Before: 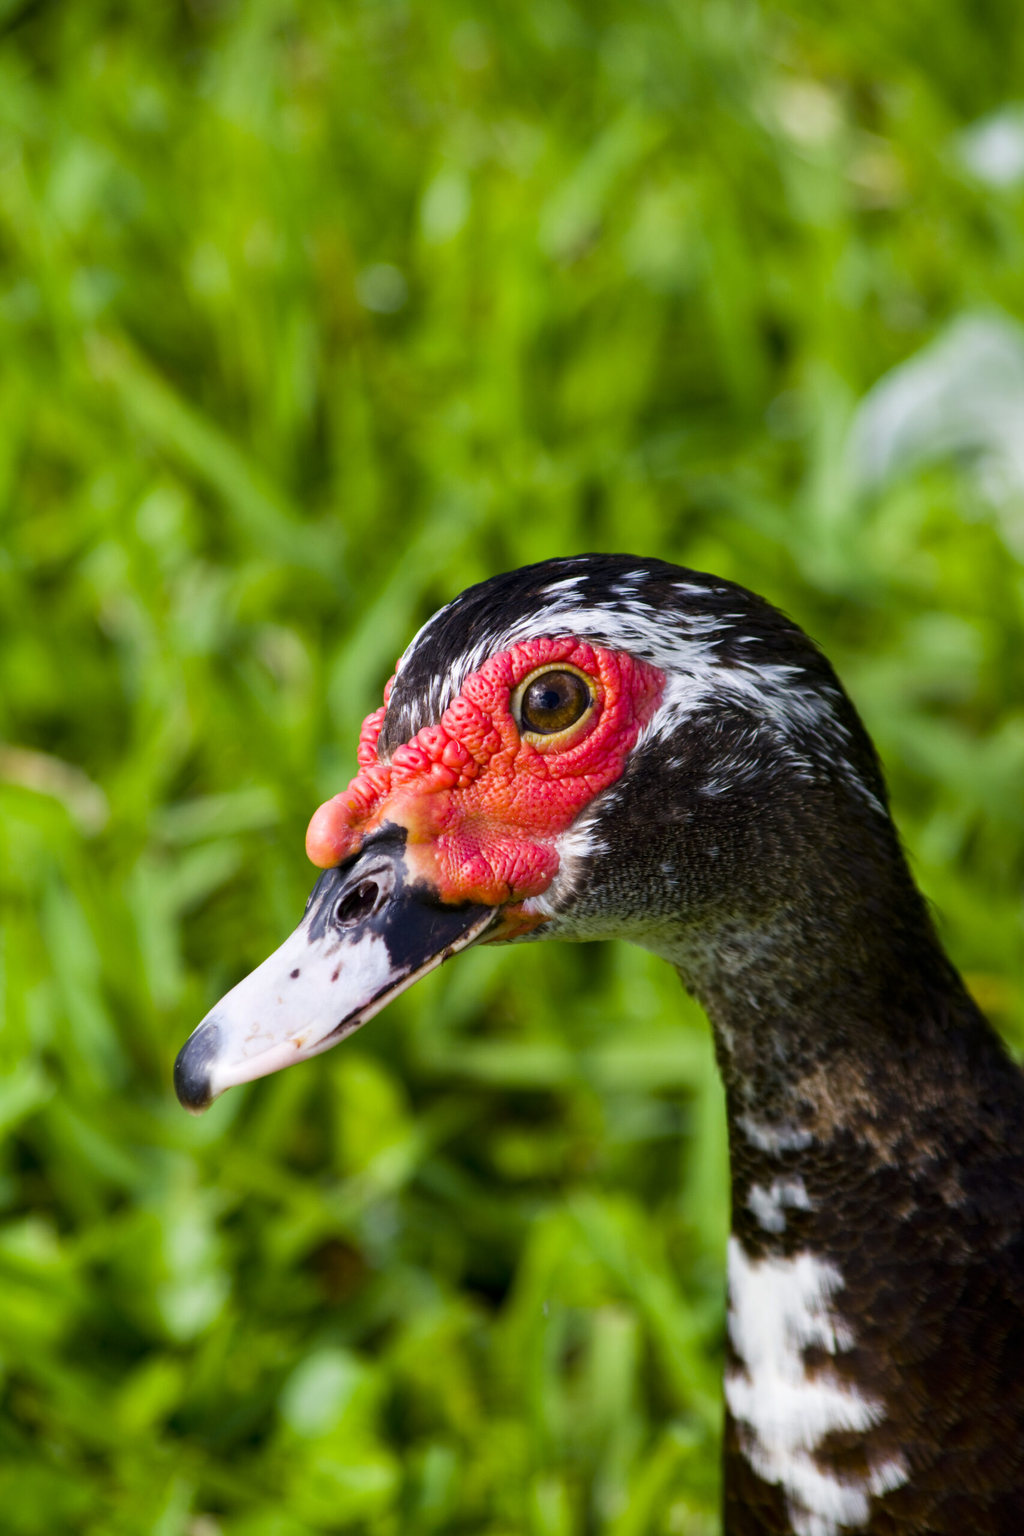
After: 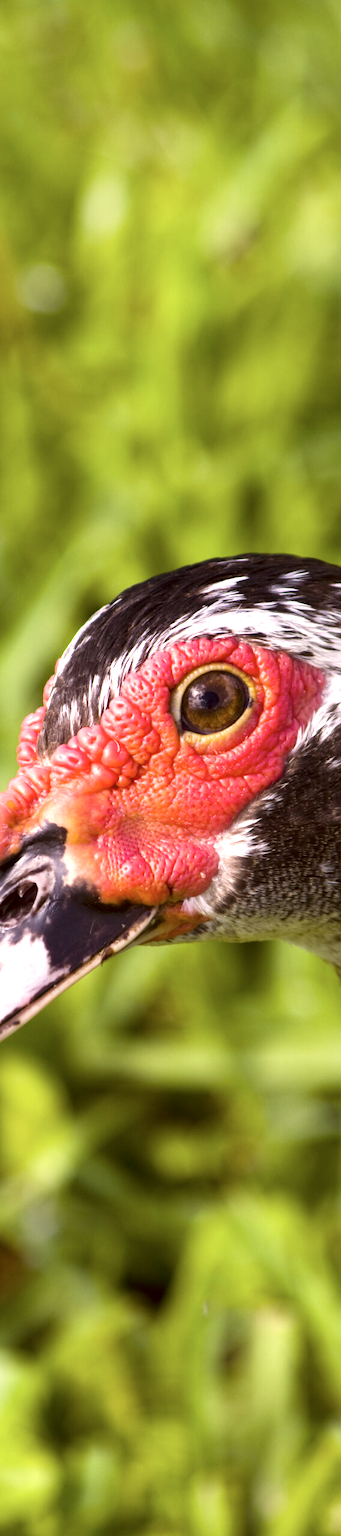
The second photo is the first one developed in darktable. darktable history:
color correction: highlights a* 10.18, highlights b* 9.74, shadows a* 8.81, shadows b* 8.6, saturation 0.776
crop: left 33.307%, right 33.332%
exposure: black level correction 0, exposure 0.7 EV, compensate highlight preservation false
